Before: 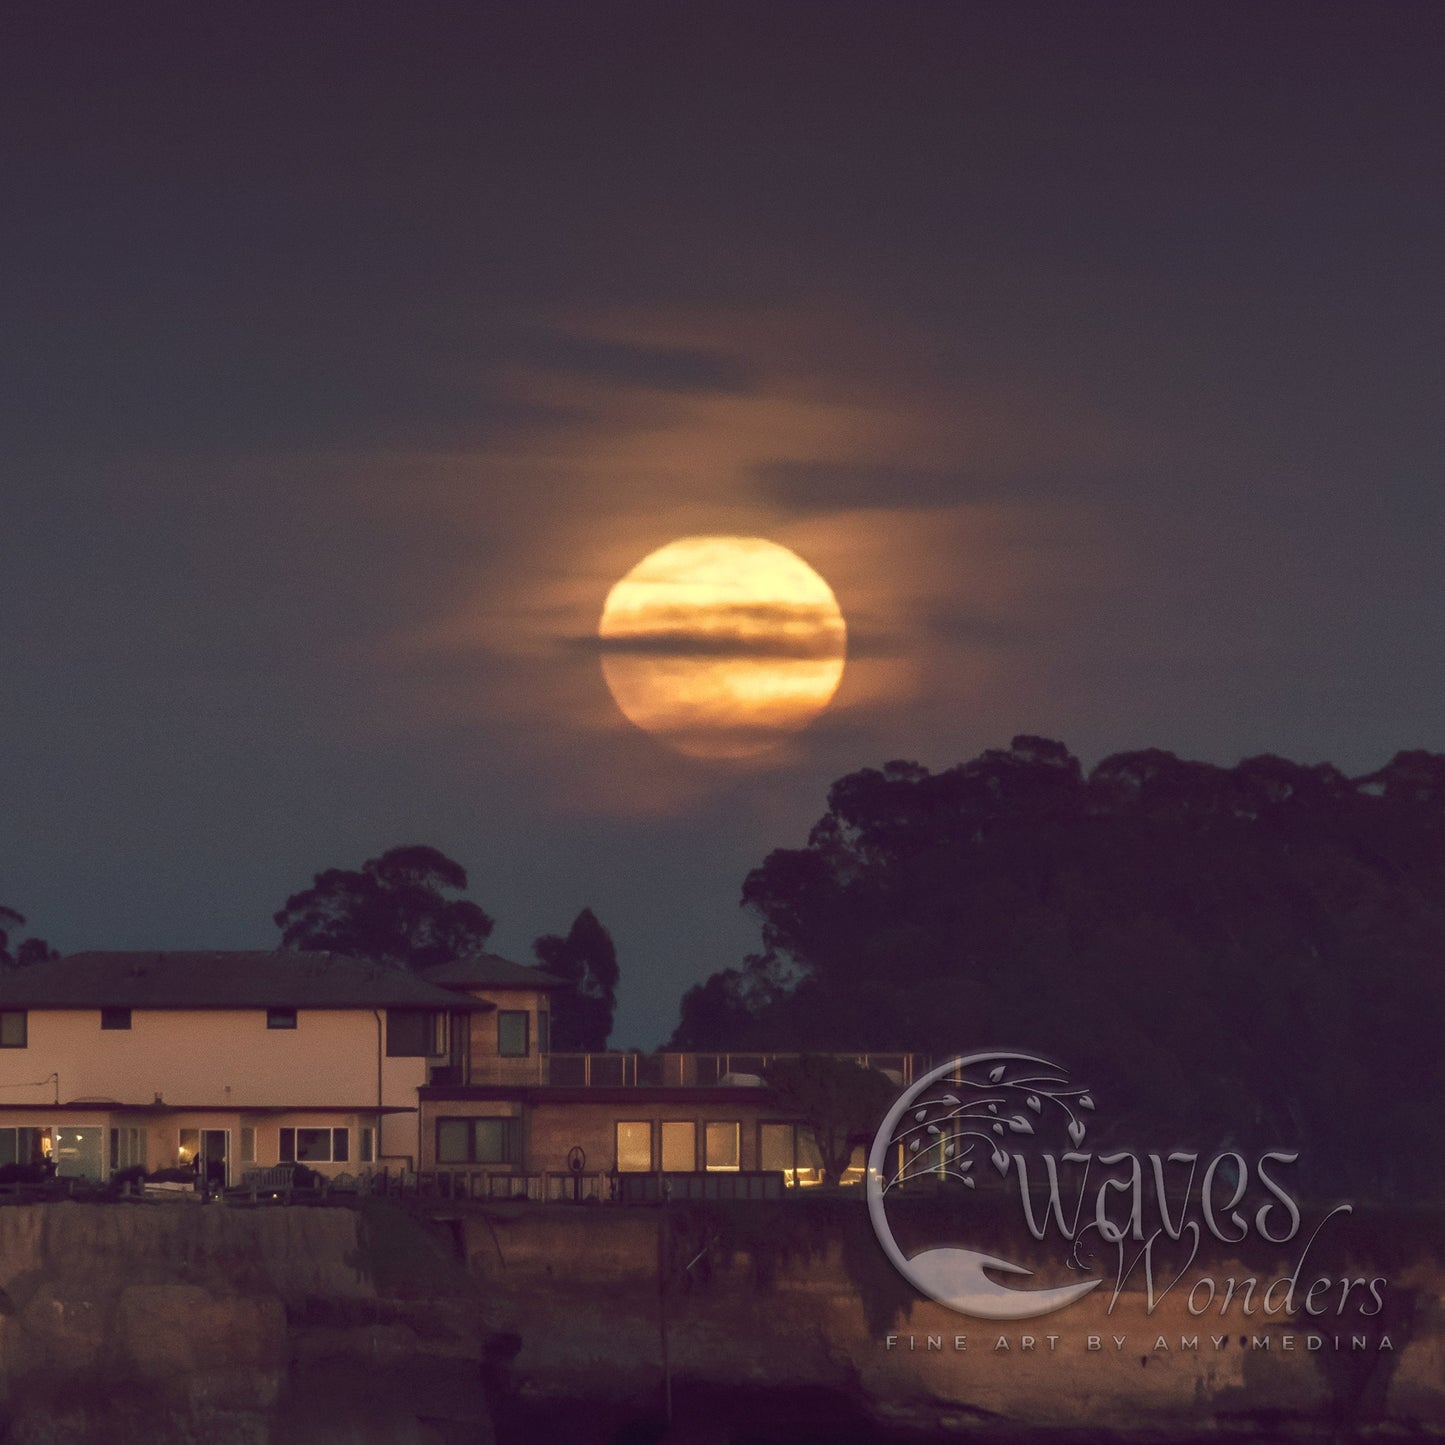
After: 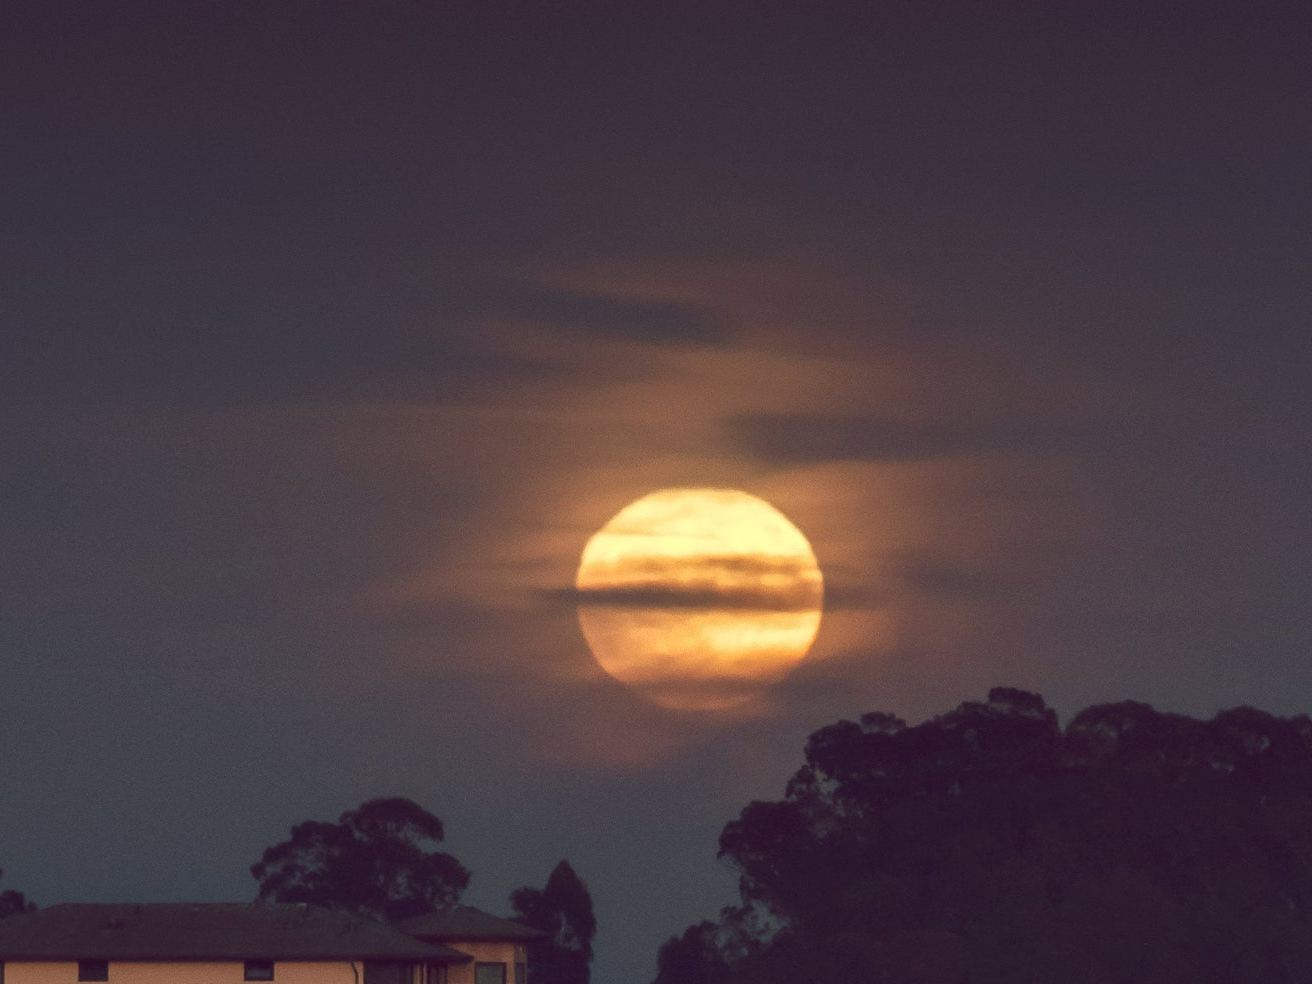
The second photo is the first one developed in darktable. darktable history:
crop: left 1.605%, top 3.356%, right 7.542%, bottom 28.513%
